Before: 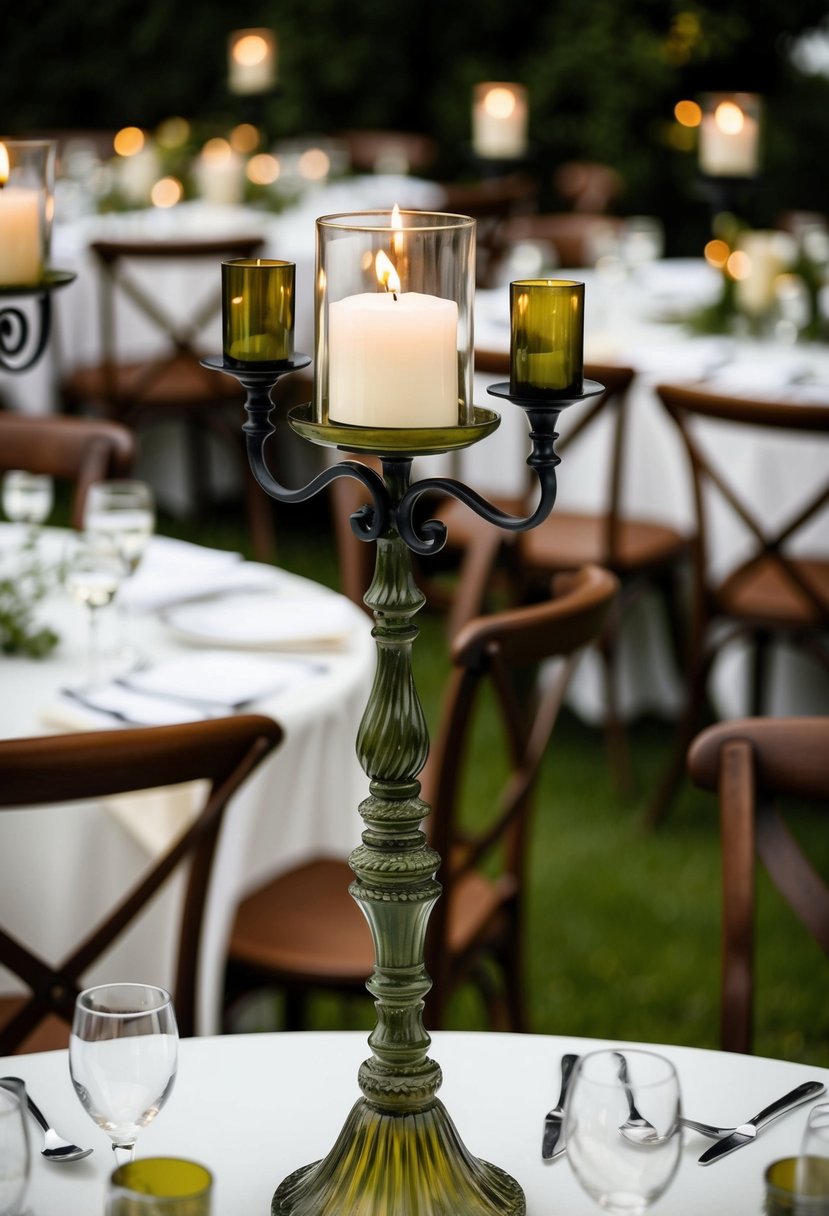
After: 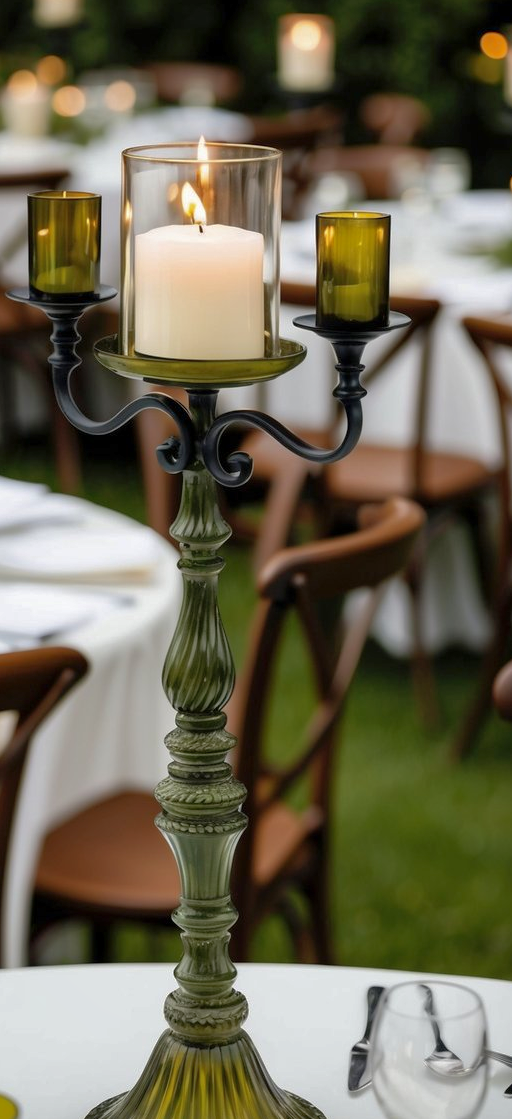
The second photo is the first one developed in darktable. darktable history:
shadows and highlights: on, module defaults
crop and rotate: left 23.407%, top 5.622%, right 14.772%, bottom 2.338%
